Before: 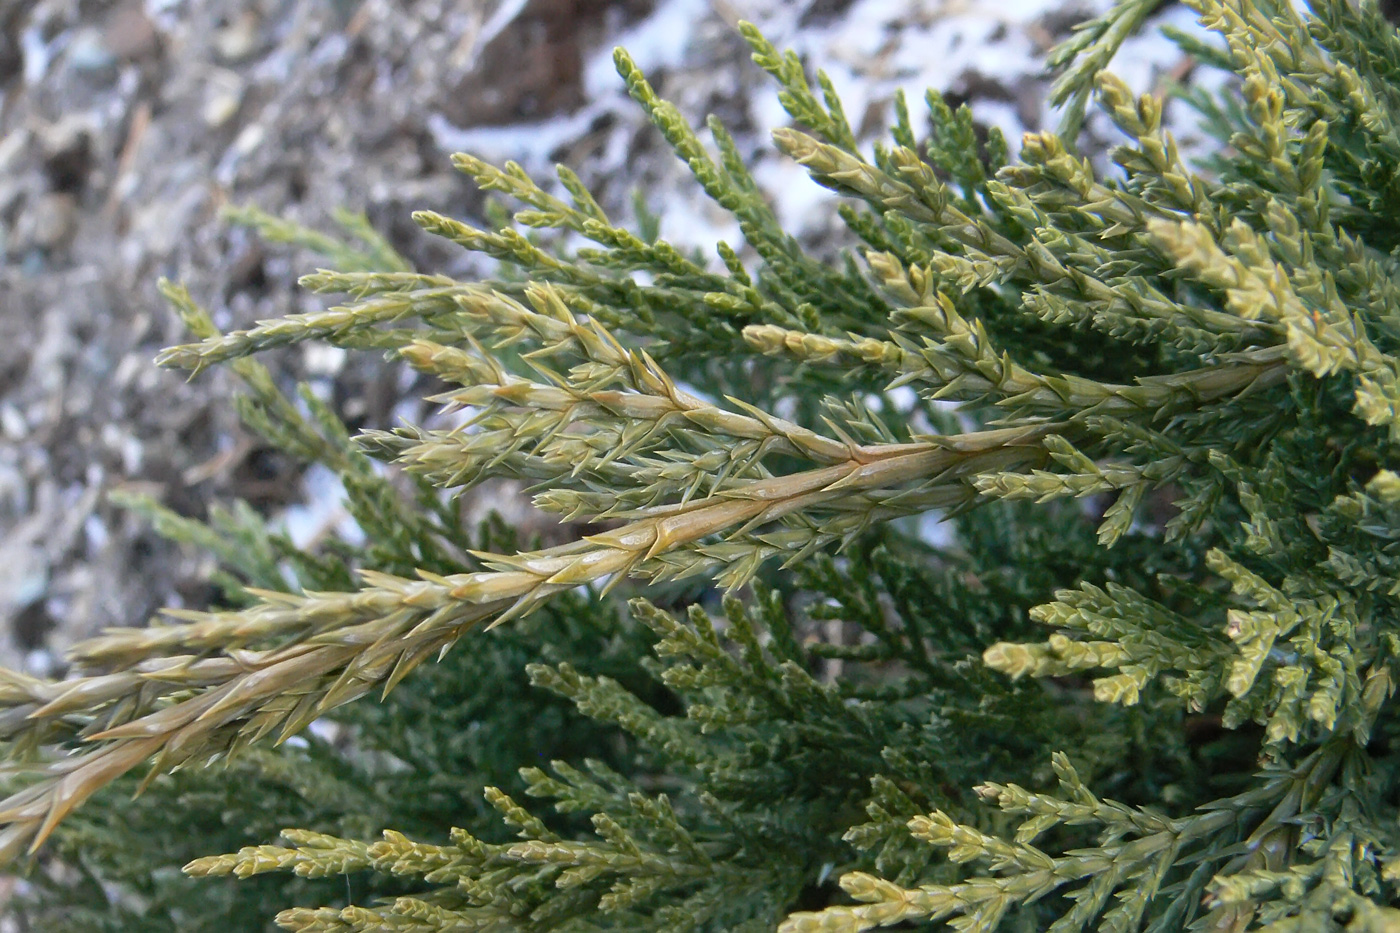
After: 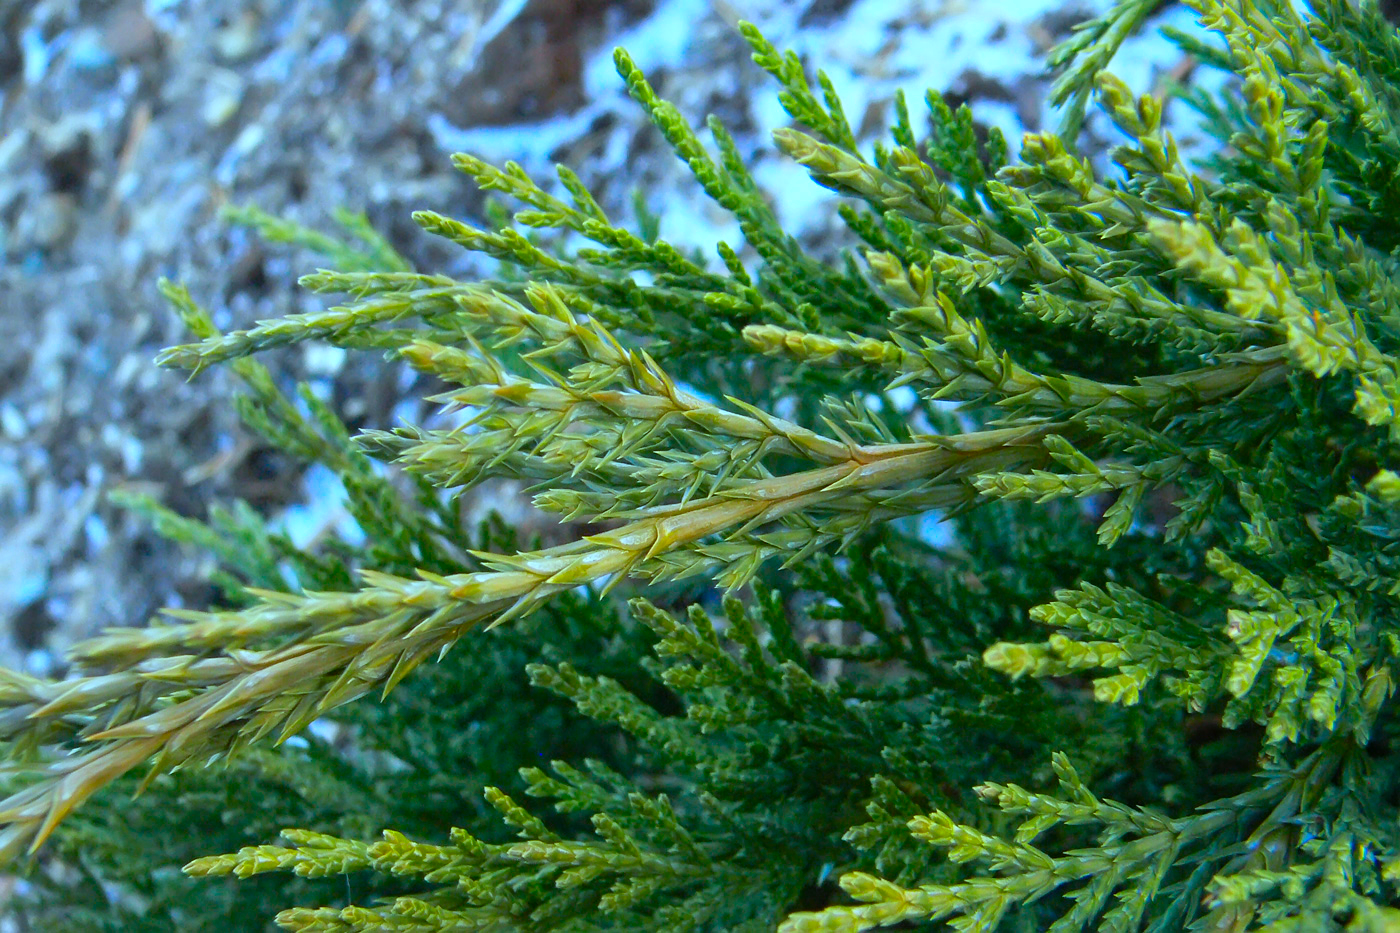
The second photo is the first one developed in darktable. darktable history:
white balance: red 0.948, green 1.02, blue 1.176
exposure: exposure -0.05 EV
color correction: highlights a* -10.77, highlights b* 9.8, saturation 1.72
